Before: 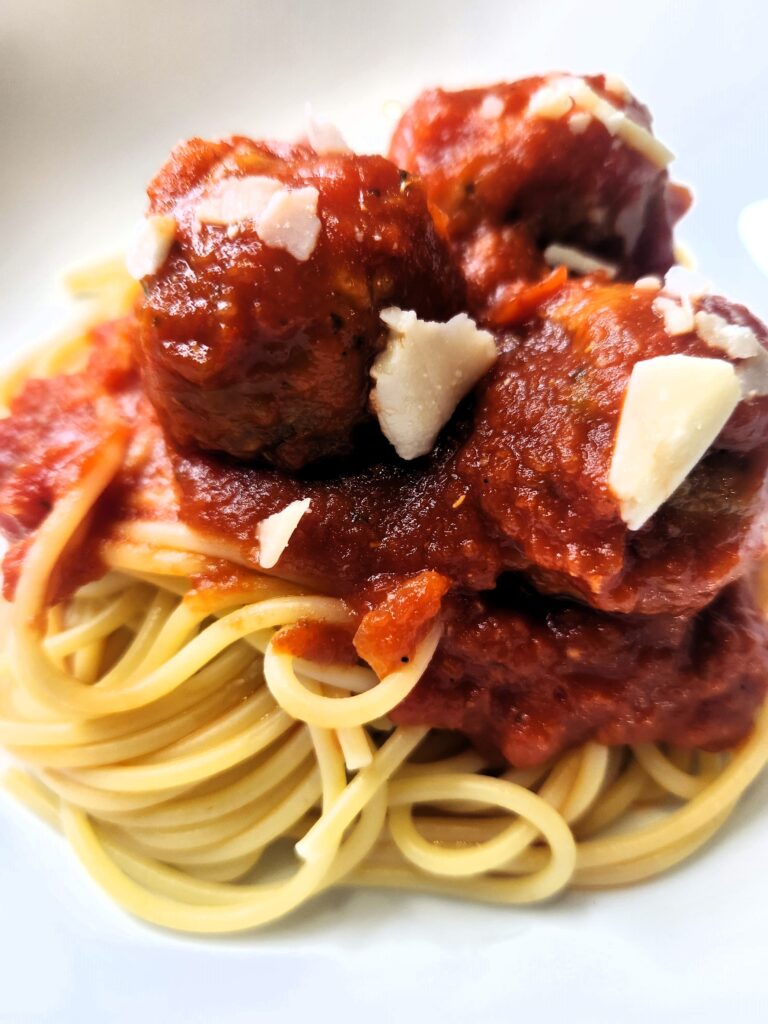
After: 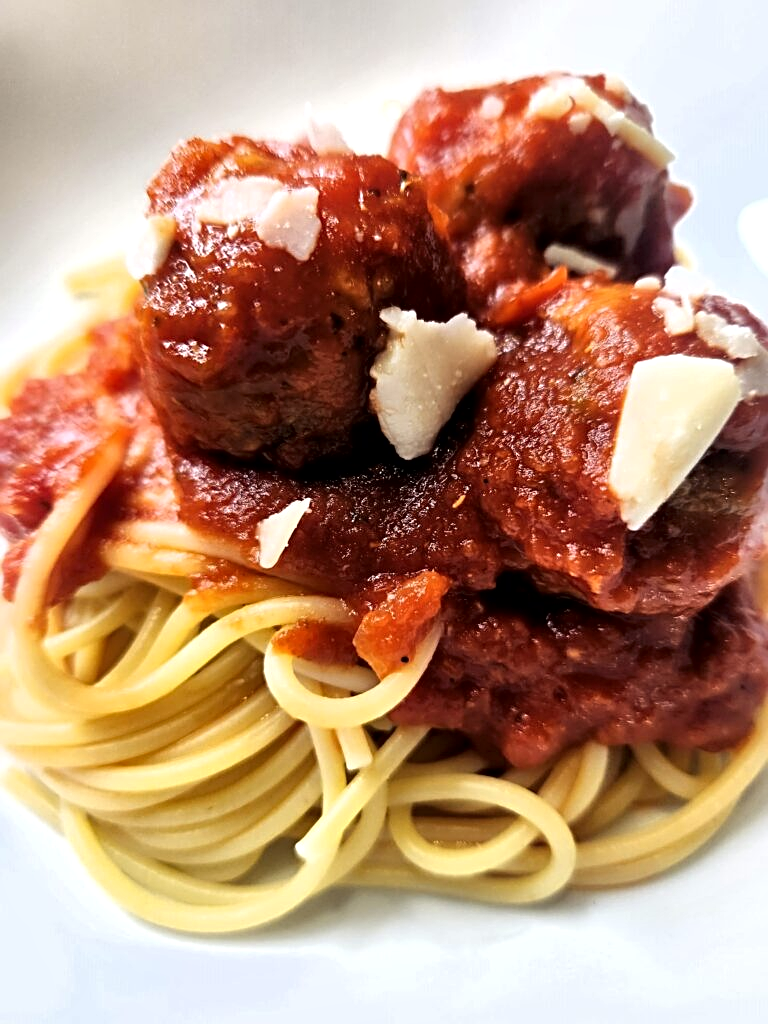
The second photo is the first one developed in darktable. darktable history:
local contrast: mode bilateral grid, contrast 19, coarseness 50, detail 138%, midtone range 0.2
sharpen: radius 3.118
